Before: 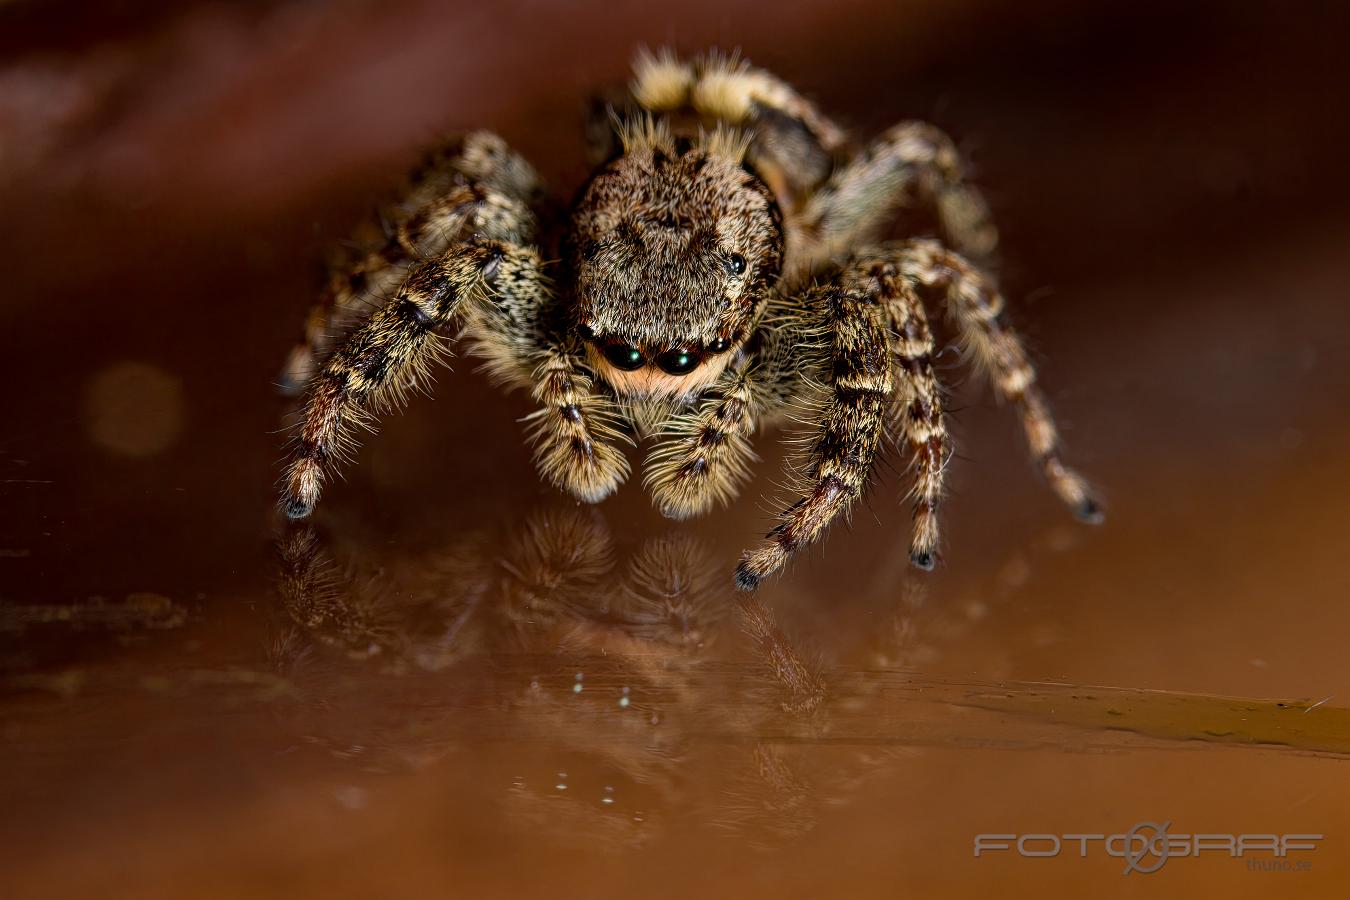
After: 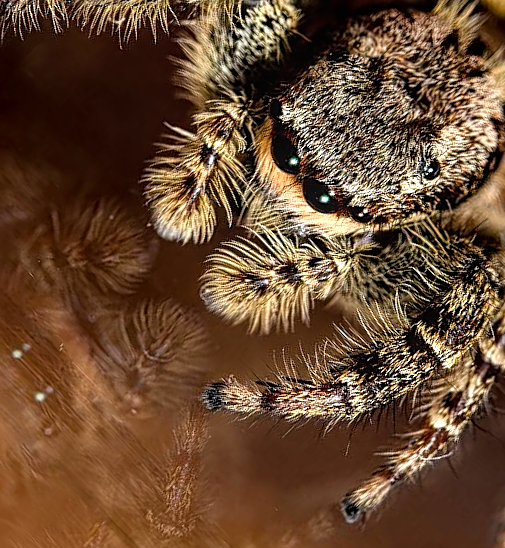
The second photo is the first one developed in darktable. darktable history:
local contrast: on, module defaults
sharpen: radius 1.919
tone equalizer: -8 EV -0.716 EV, -7 EV -0.729 EV, -6 EV -0.606 EV, -5 EV -0.38 EV, -3 EV 0.368 EV, -2 EV 0.6 EV, -1 EV 0.685 EV, +0 EV 0.73 EV
crop and rotate: angle -45.41°, top 16.573%, right 0.917%, bottom 11.645%
